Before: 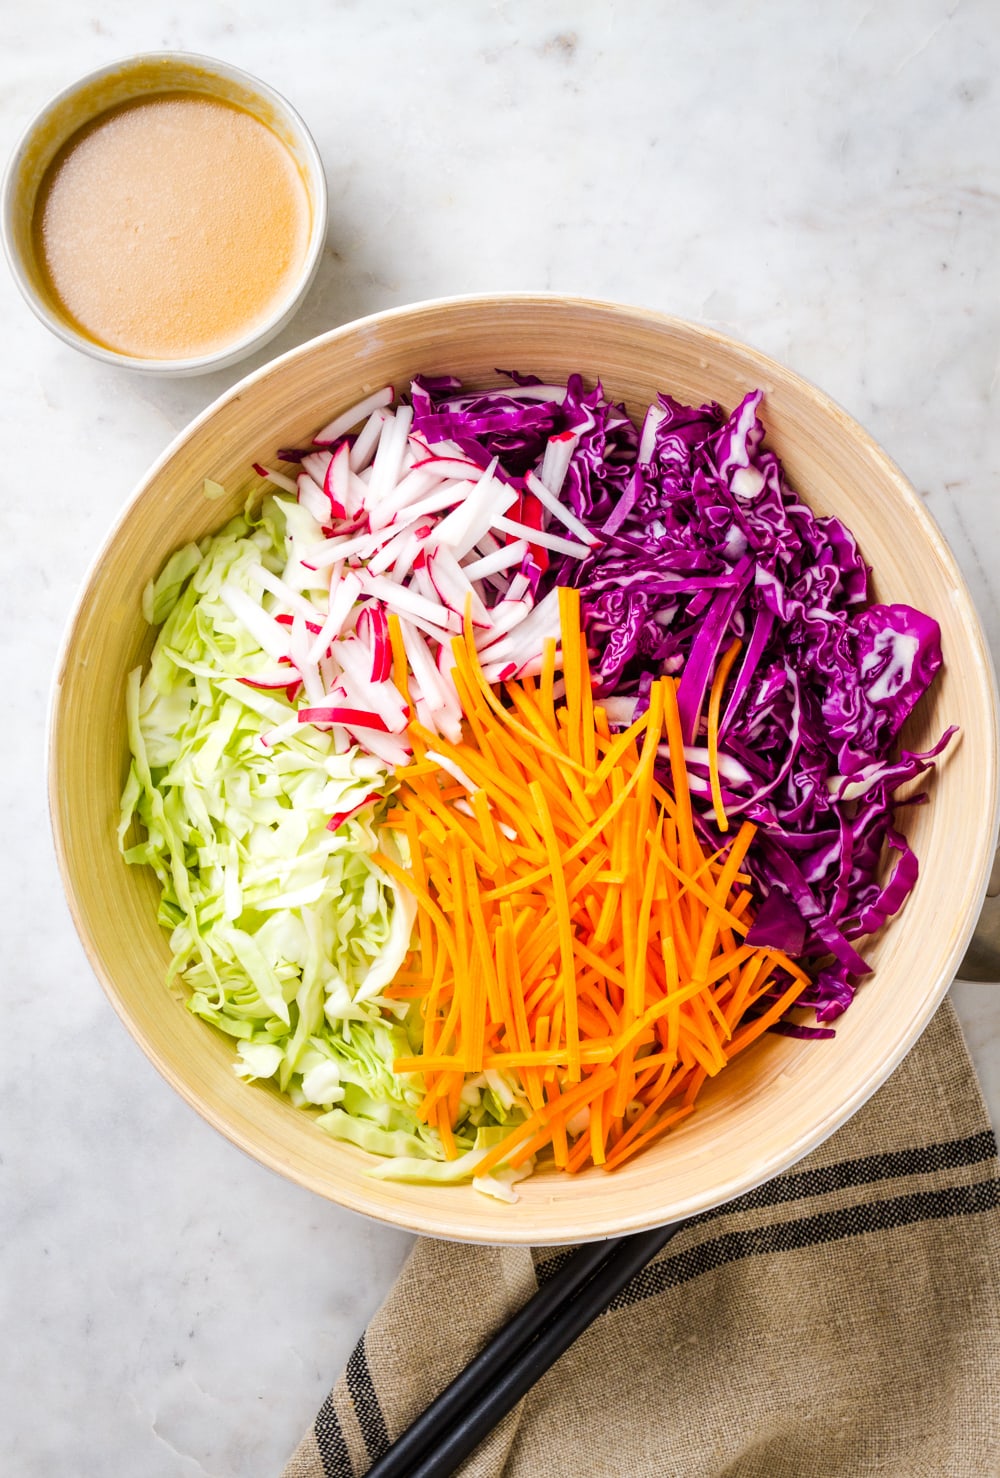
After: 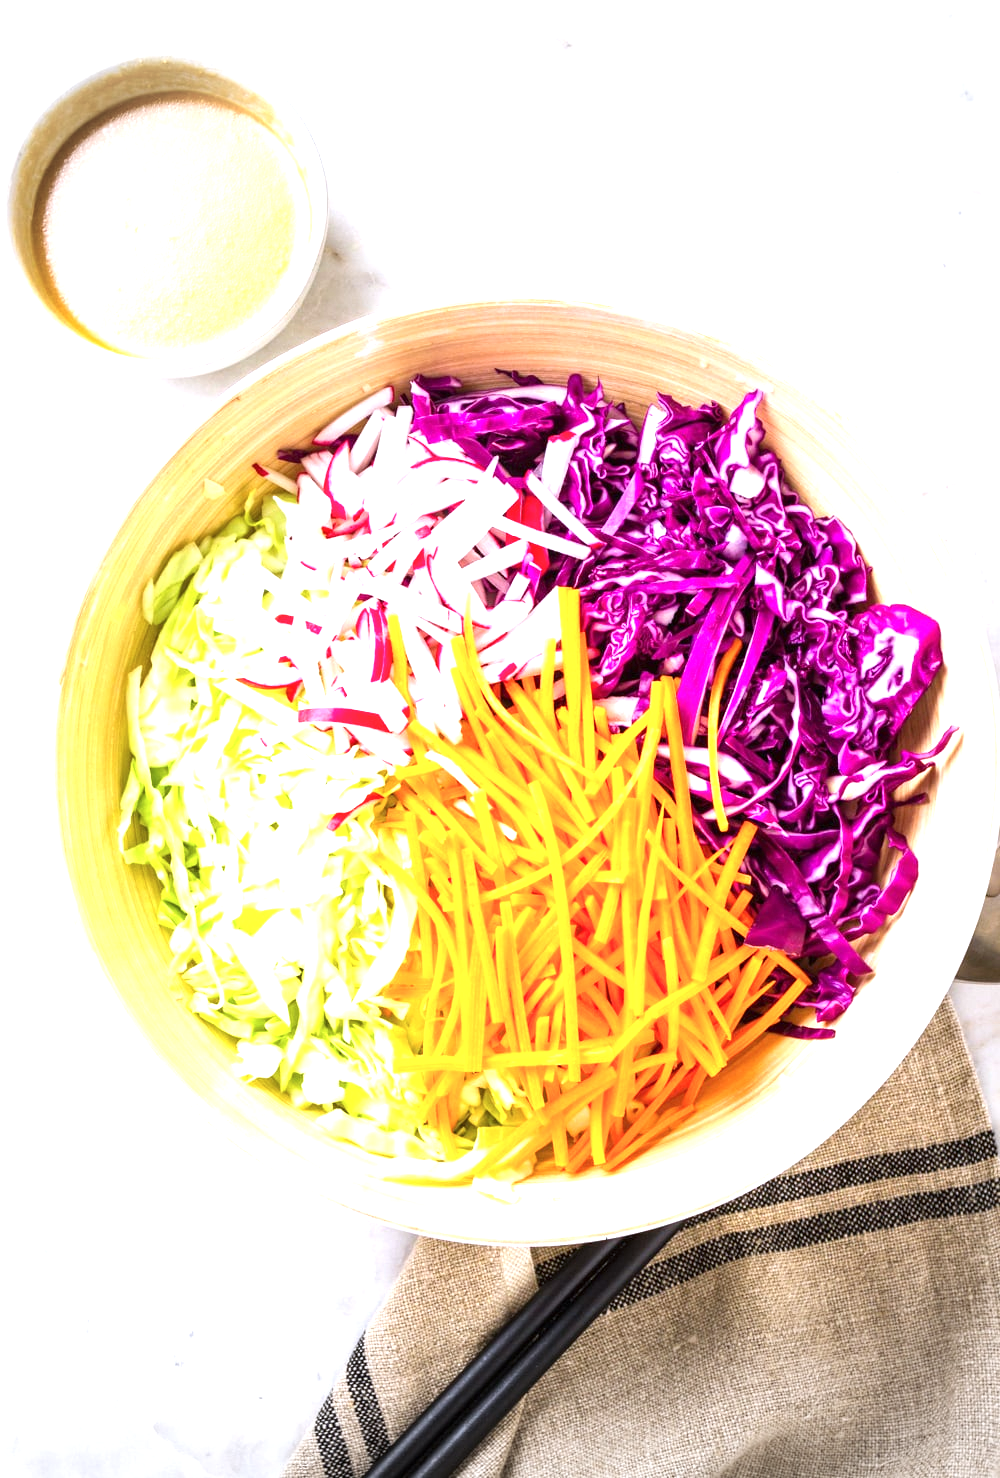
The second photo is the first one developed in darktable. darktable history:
vignetting: fall-off start 100%, brightness -0.282, width/height ratio 1.31
color calibration: illuminant as shot in camera, x 0.358, y 0.373, temperature 4628.91 K
exposure: exposure 1.223 EV, compensate highlight preservation false
